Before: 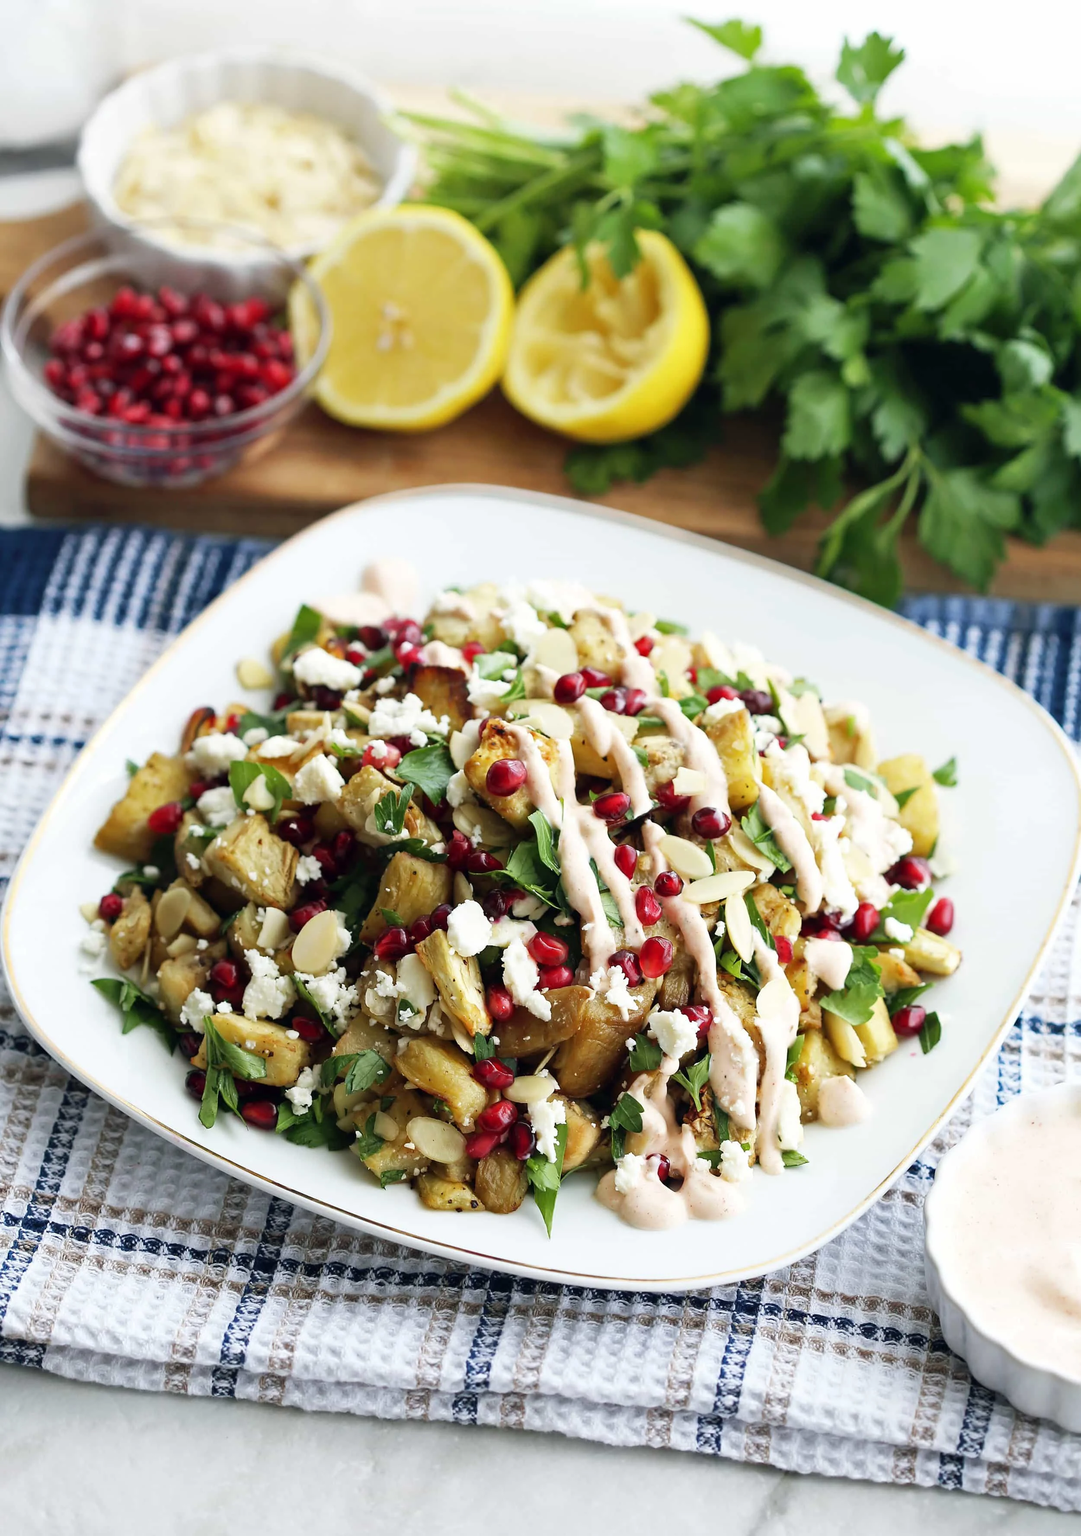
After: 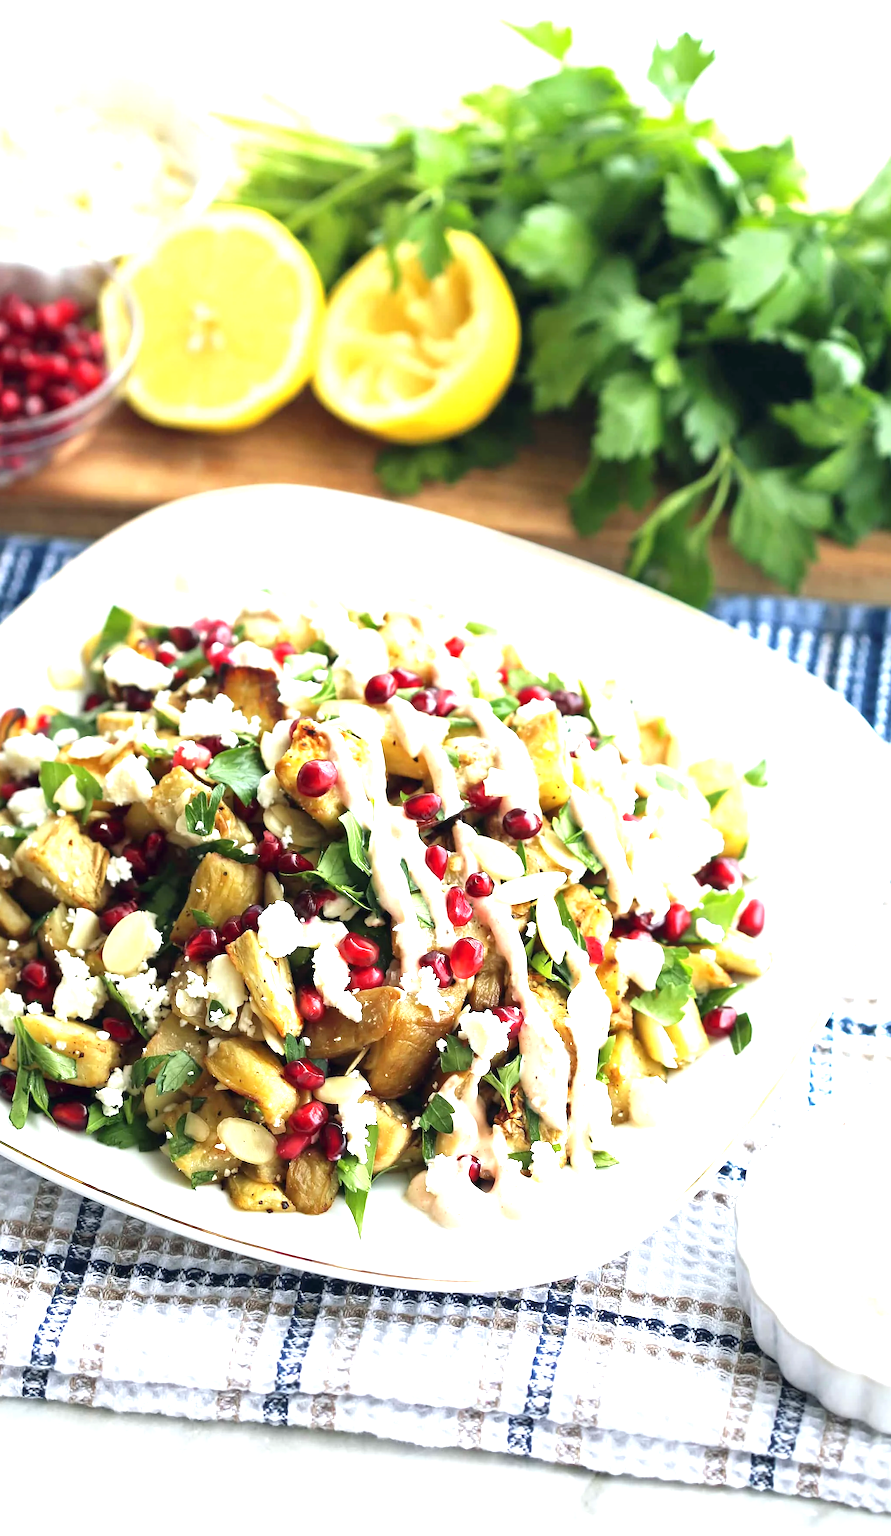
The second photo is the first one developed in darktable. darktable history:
crop: left 17.582%, bottom 0.031%
exposure: black level correction 0, exposure 1.1 EV, compensate exposure bias true, compensate highlight preservation false
